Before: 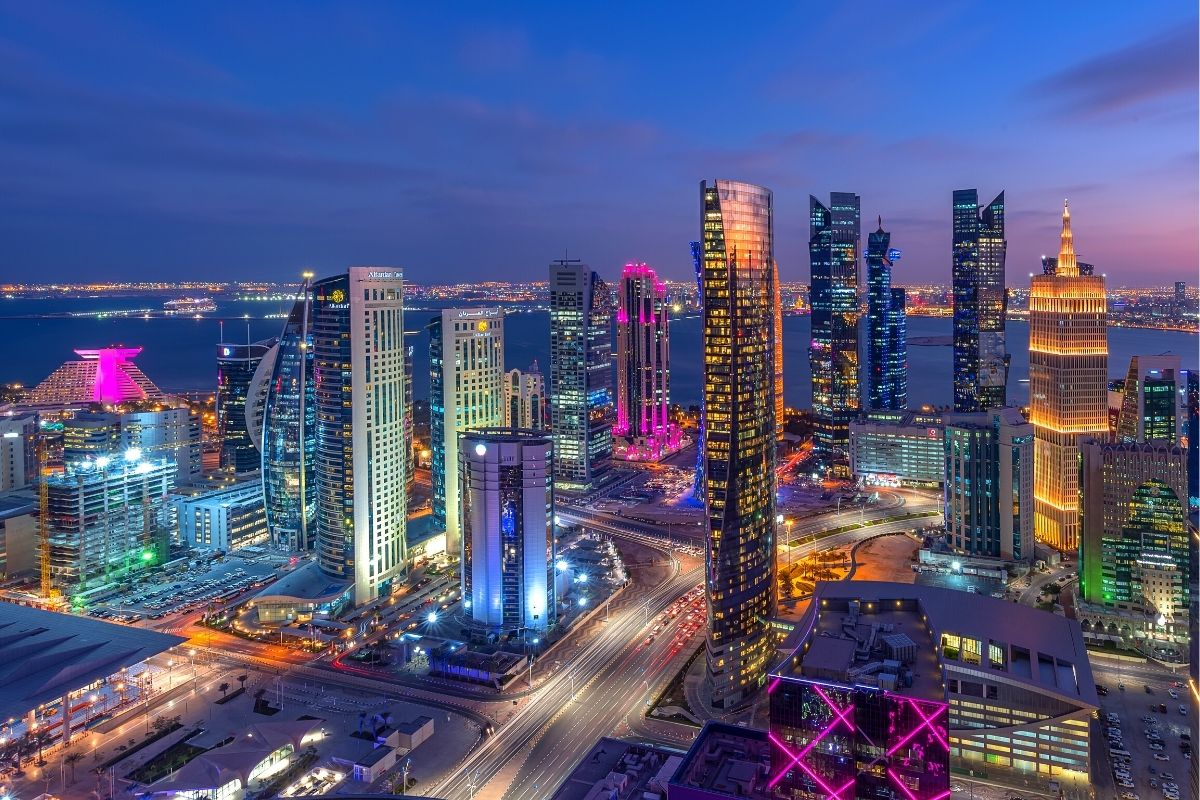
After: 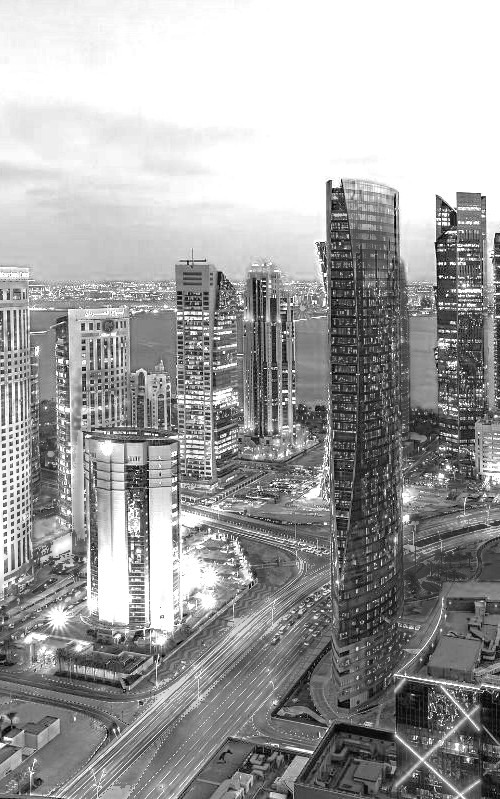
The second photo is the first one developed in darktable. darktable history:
shadows and highlights: on, module defaults
exposure: black level correction 0, exposure 1 EV, compensate exposure bias true, compensate highlight preservation false
tone equalizer: on, module defaults
color balance rgb: perceptual saturation grading › global saturation 20%, global vibrance 10%
crop: left 31.229%, right 27.105%
color zones: curves: ch0 [(0.287, 0.048) (0.493, 0.484) (0.737, 0.816)]; ch1 [(0, 0) (0.143, 0) (0.286, 0) (0.429, 0) (0.571, 0) (0.714, 0) (0.857, 0)]
haze removal: compatibility mode true, adaptive false
monochrome: on, module defaults
